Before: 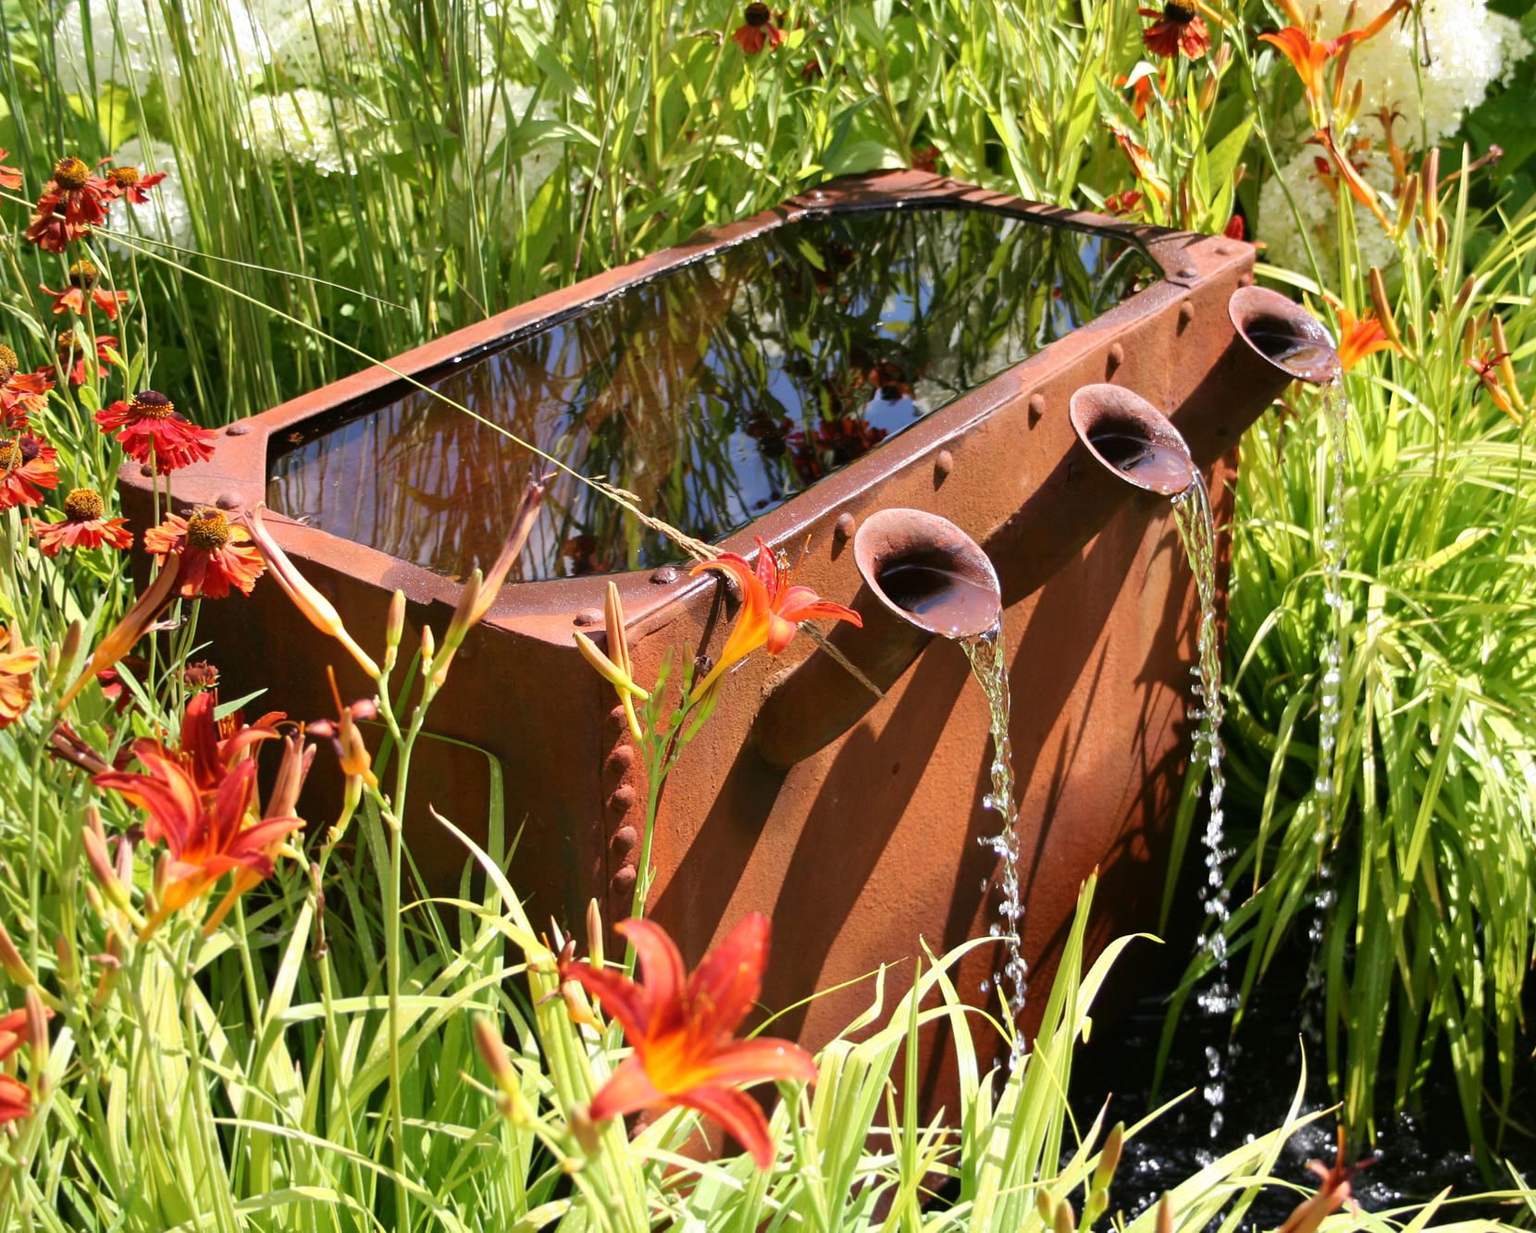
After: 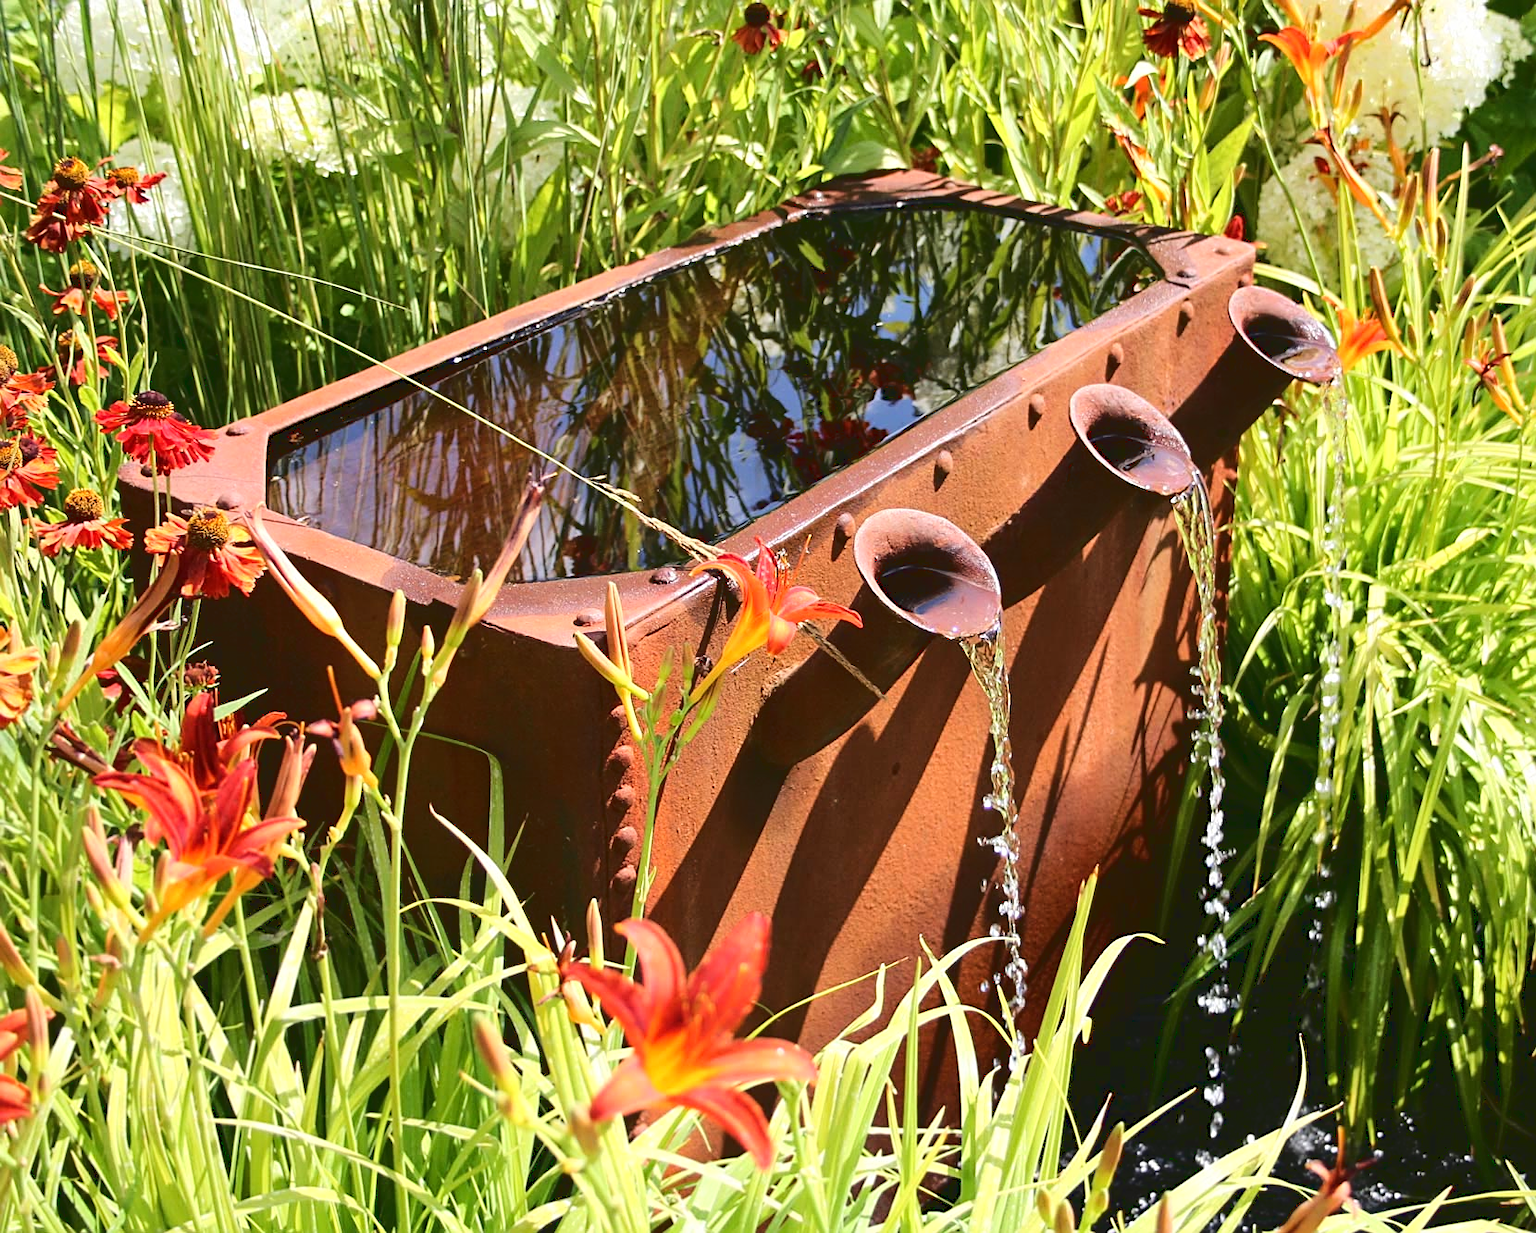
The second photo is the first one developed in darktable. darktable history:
sharpen: amount 0.493
tone curve: curves: ch0 [(0, 0) (0.003, 0.074) (0.011, 0.079) (0.025, 0.083) (0.044, 0.095) (0.069, 0.097) (0.1, 0.11) (0.136, 0.131) (0.177, 0.159) (0.224, 0.209) (0.277, 0.279) (0.335, 0.367) (0.399, 0.455) (0.468, 0.538) (0.543, 0.621) (0.623, 0.699) (0.709, 0.782) (0.801, 0.848) (0.898, 0.924) (1, 1)]
